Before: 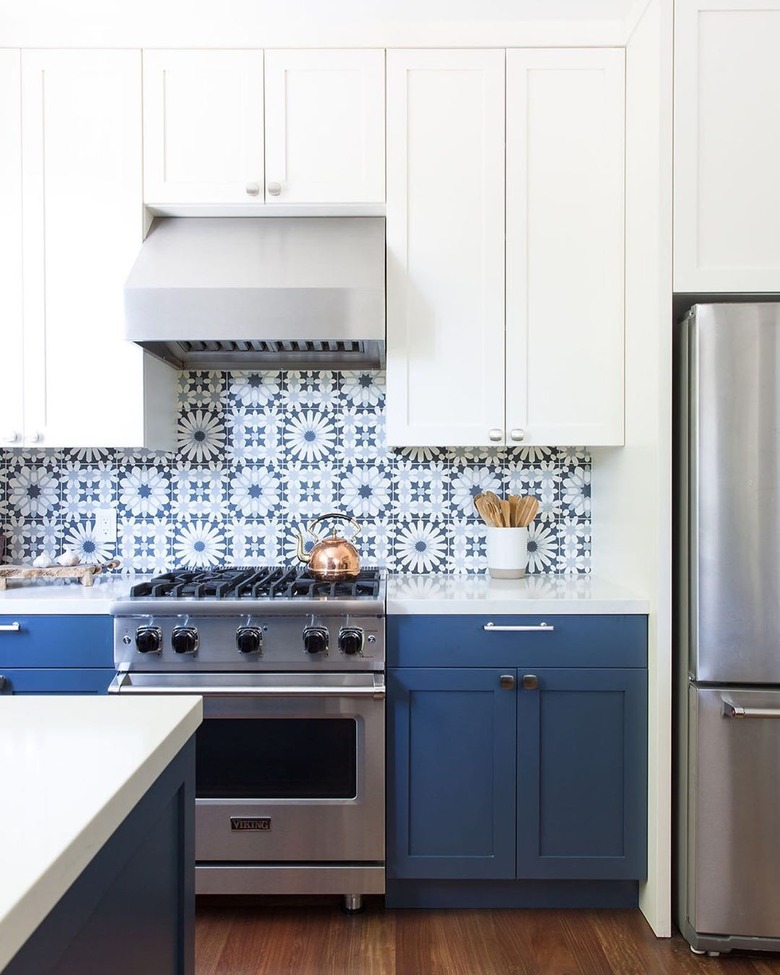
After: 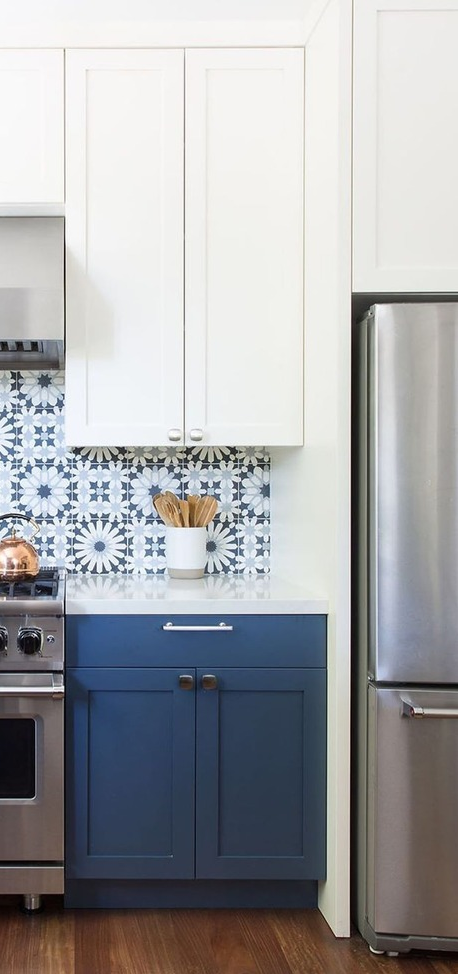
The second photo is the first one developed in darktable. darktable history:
crop: left 41.222%
